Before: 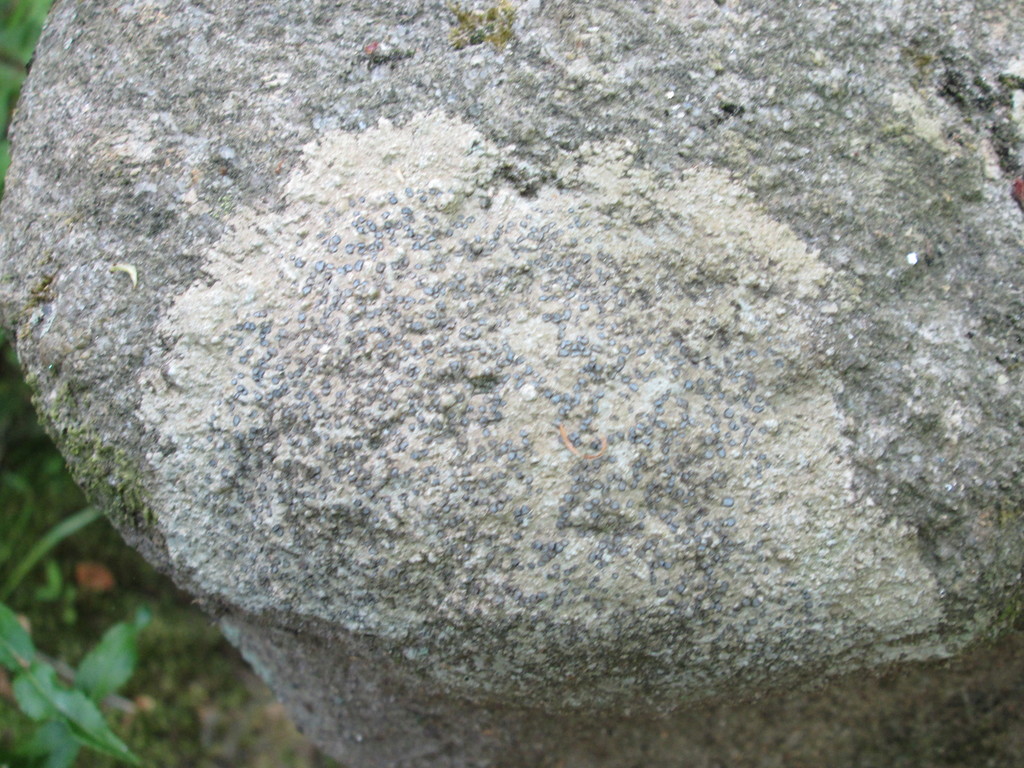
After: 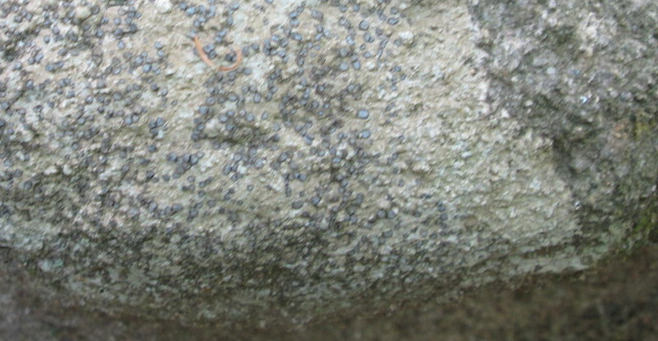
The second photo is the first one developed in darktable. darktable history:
crop and rotate: left 35.702%, top 50.619%, bottom 4.947%
